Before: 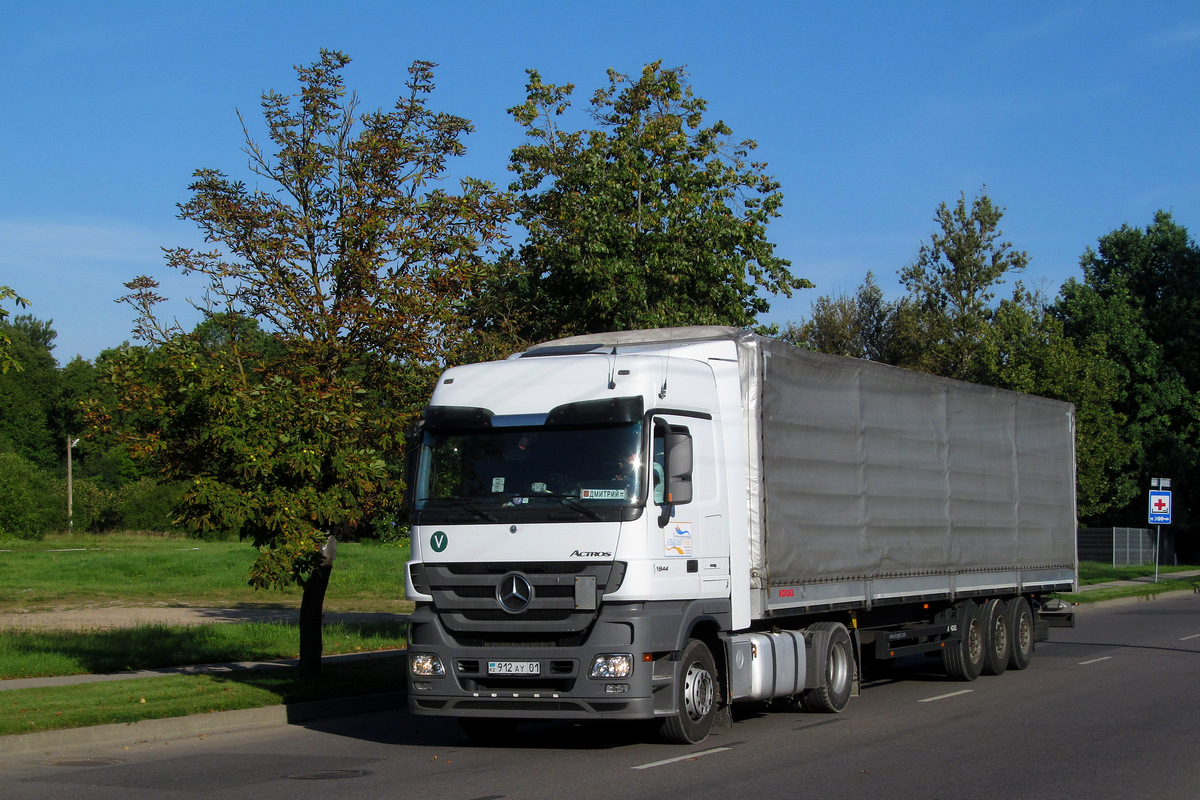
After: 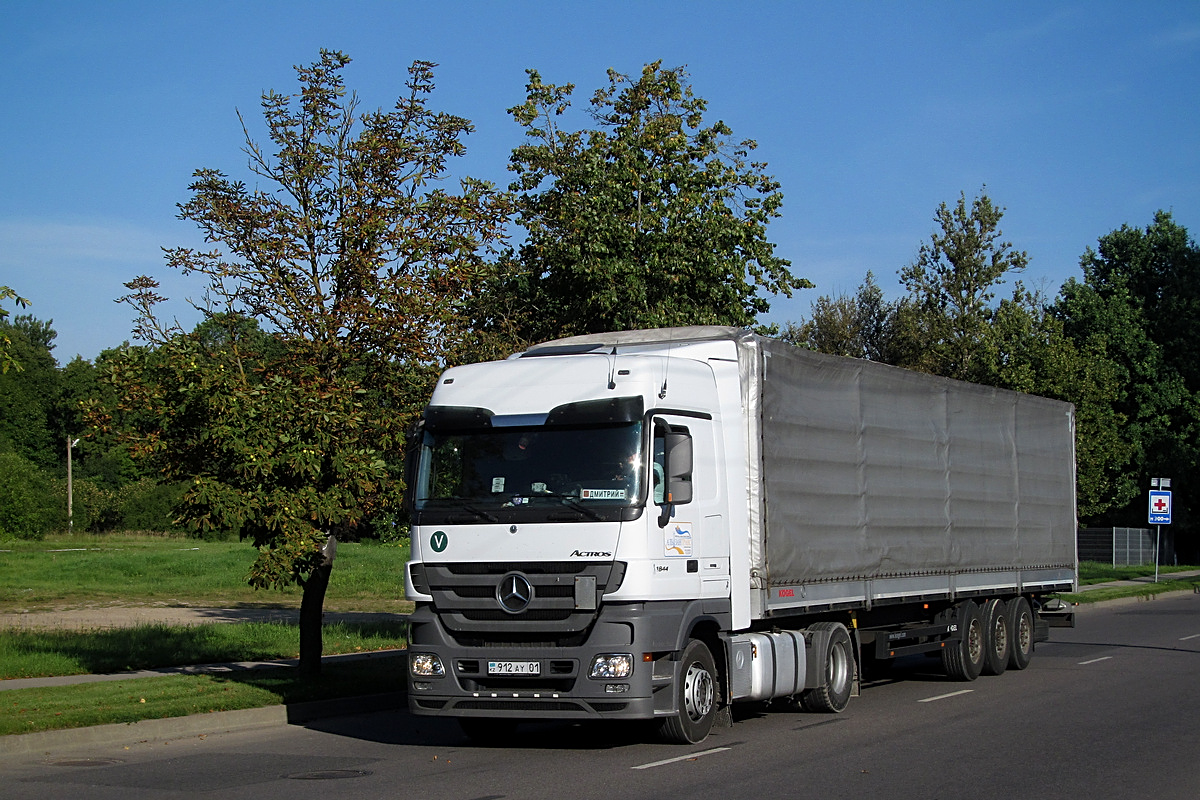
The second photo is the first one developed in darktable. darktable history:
sharpen: on, module defaults
contrast brightness saturation: saturation -0.1
vignetting: brightness -0.233, saturation 0.141
